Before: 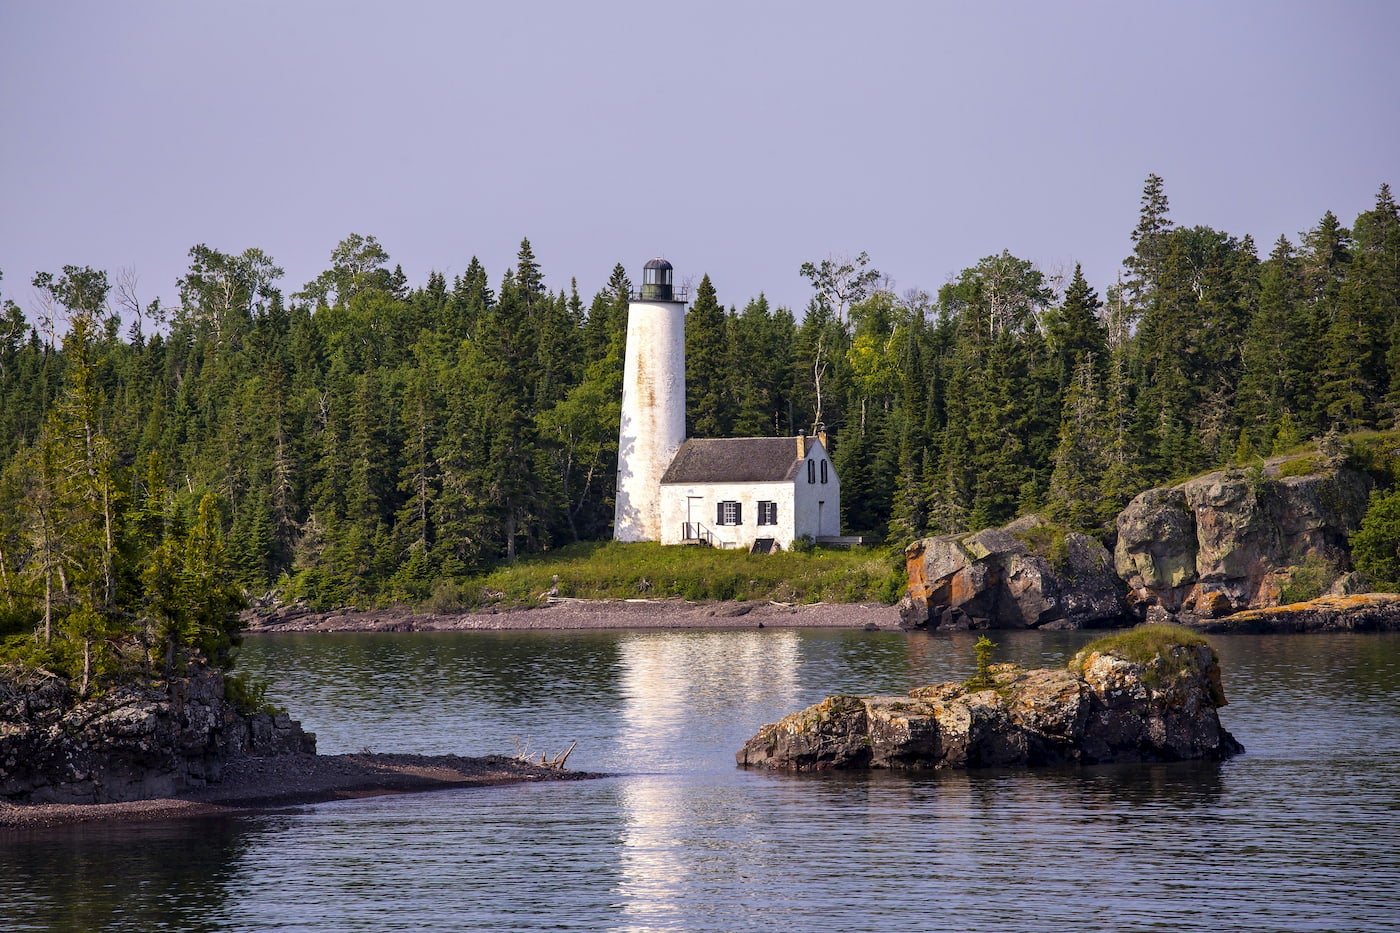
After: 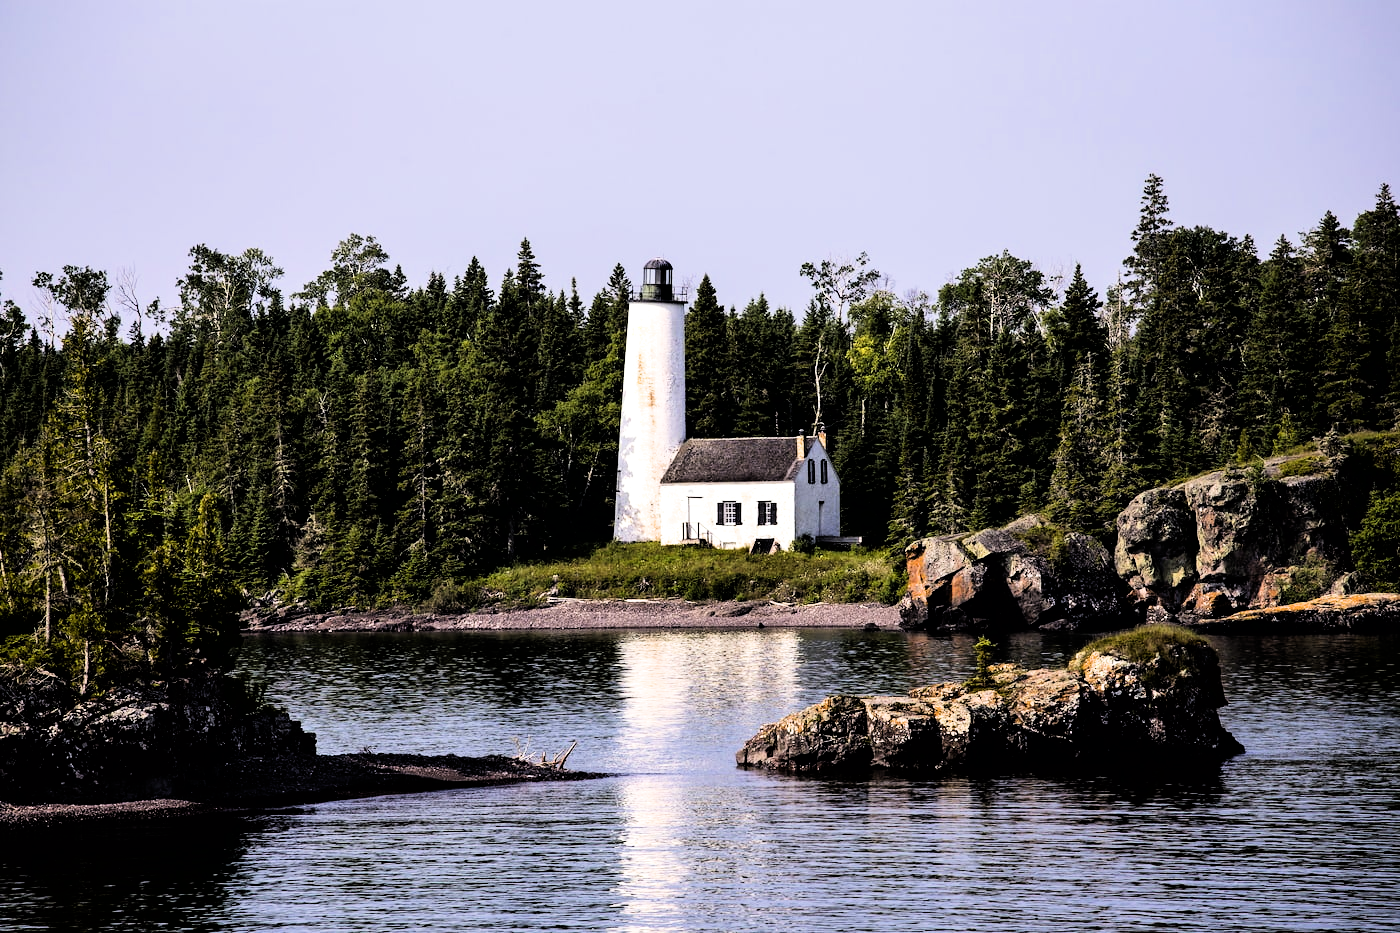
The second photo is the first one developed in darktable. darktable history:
filmic rgb: black relative exposure -3.97 EV, white relative exposure 2.99 EV, threshold 3.03 EV, hardness 3, contrast 1.391, enable highlight reconstruction true
tone equalizer: -8 EV -0.743 EV, -7 EV -0.676 EV, -6 EV -0.569 EV, -5 EV -0.372 EV, -3 EV 0.384 EV, -2 EV 0.6 EV, -1 EV 0.695 EV, +0 EV 0.761 EV, edges refinement/feathering 500, mask exposure compensation -1.57 EV, preserve details no
